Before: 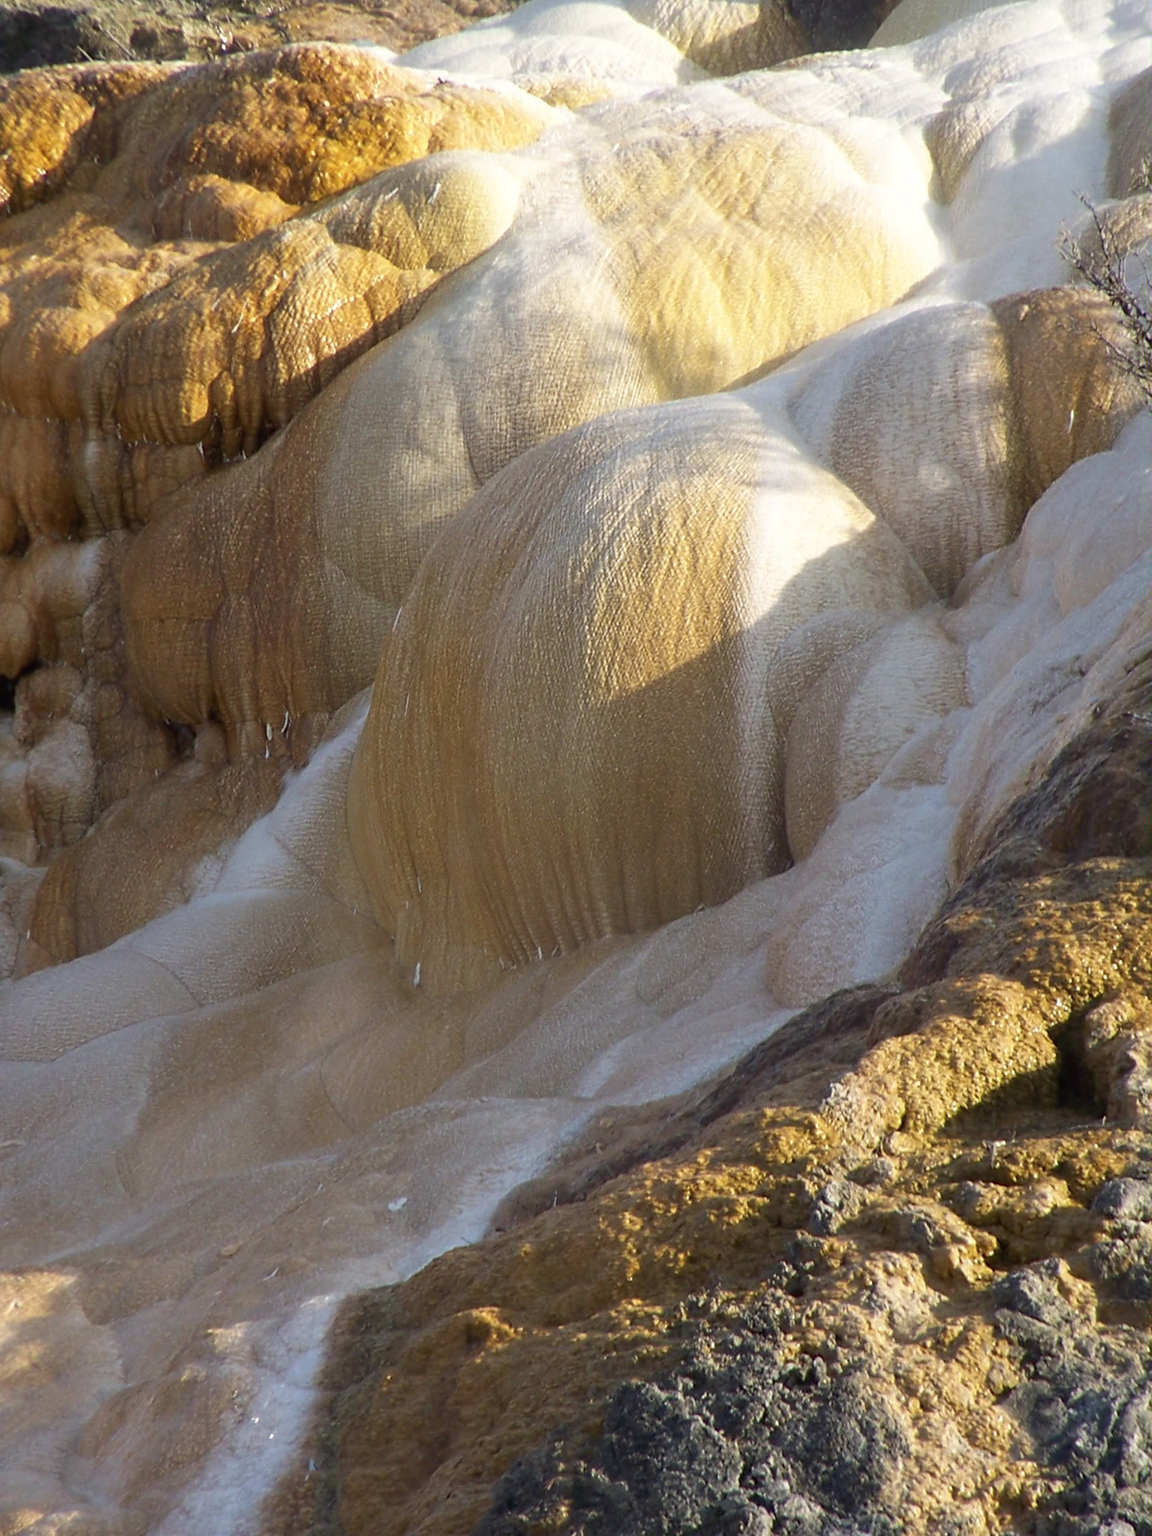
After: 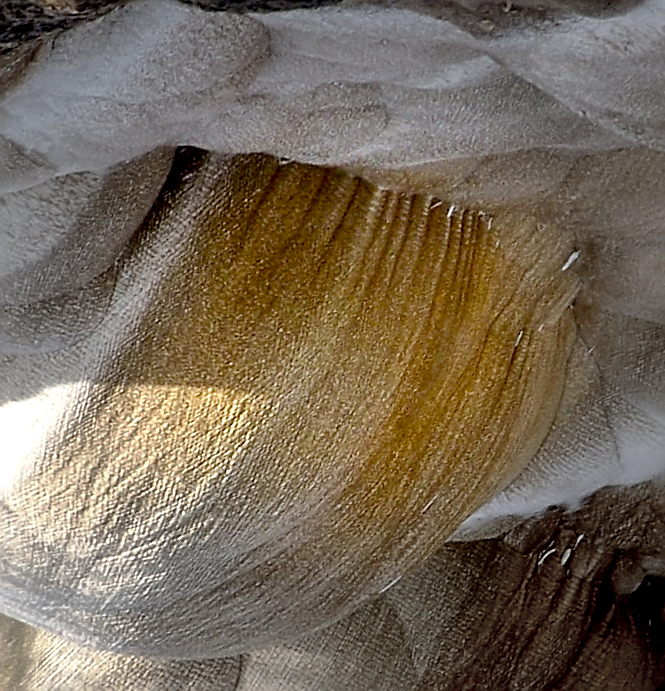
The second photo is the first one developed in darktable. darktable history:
exposure: black level correction 0.04, exposure 0.499 EV, compensate highlight preservation false
vignetting: fall-off start 40.41%, fall-off radius 40.32%, center (0.037, -0.087)
crop and rotate: angle 147.67°, left 9.094%, top 15.566%, right 4.486%, bottom 17.125%
sharpen: on, module defaults
tone equalizer: -8 EV -0.391 EV, -7 EV -0.408 EV, -6 EV -0.372 EV, -5 EV -0.224 EV, -3 EV 0.248 EV, -2 EV 0.345 EV, -1 EV 0.391 EV, +0 EV 0.422 EV, mask exposure compensation -0.495 EV
local contrast: mode bilateral grid, contrast 20, coarseness 50, detail 161%, midtone range 0.2
color zones: curves: ch1 [(0, 0.469) (0.001, 0.469) (0.12, 0.446) (0.248, 0.469) (0.5, 0.5) (0.748, 0.5) (0.999, 0.469) (1, 0.469)]
base curve: curves: ch0 [(0, 0) (0.235, 0.266) (0.503, 0.496) (0.786, 0.72) (1, 1)], preserve colors none
